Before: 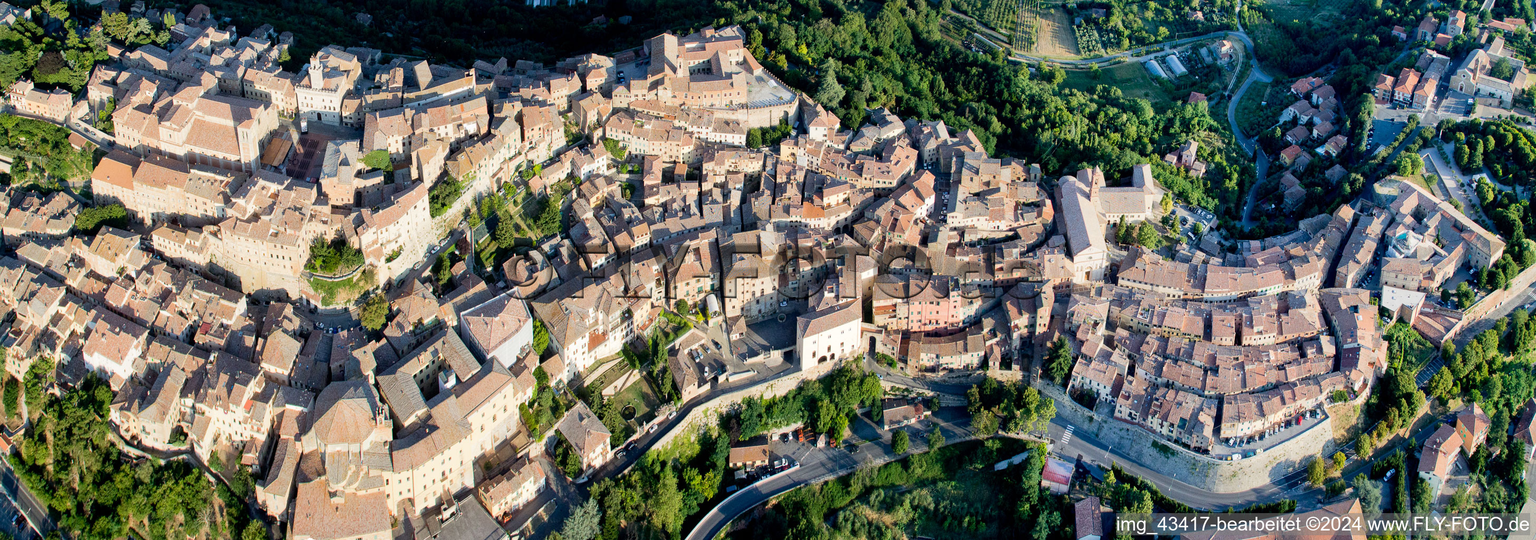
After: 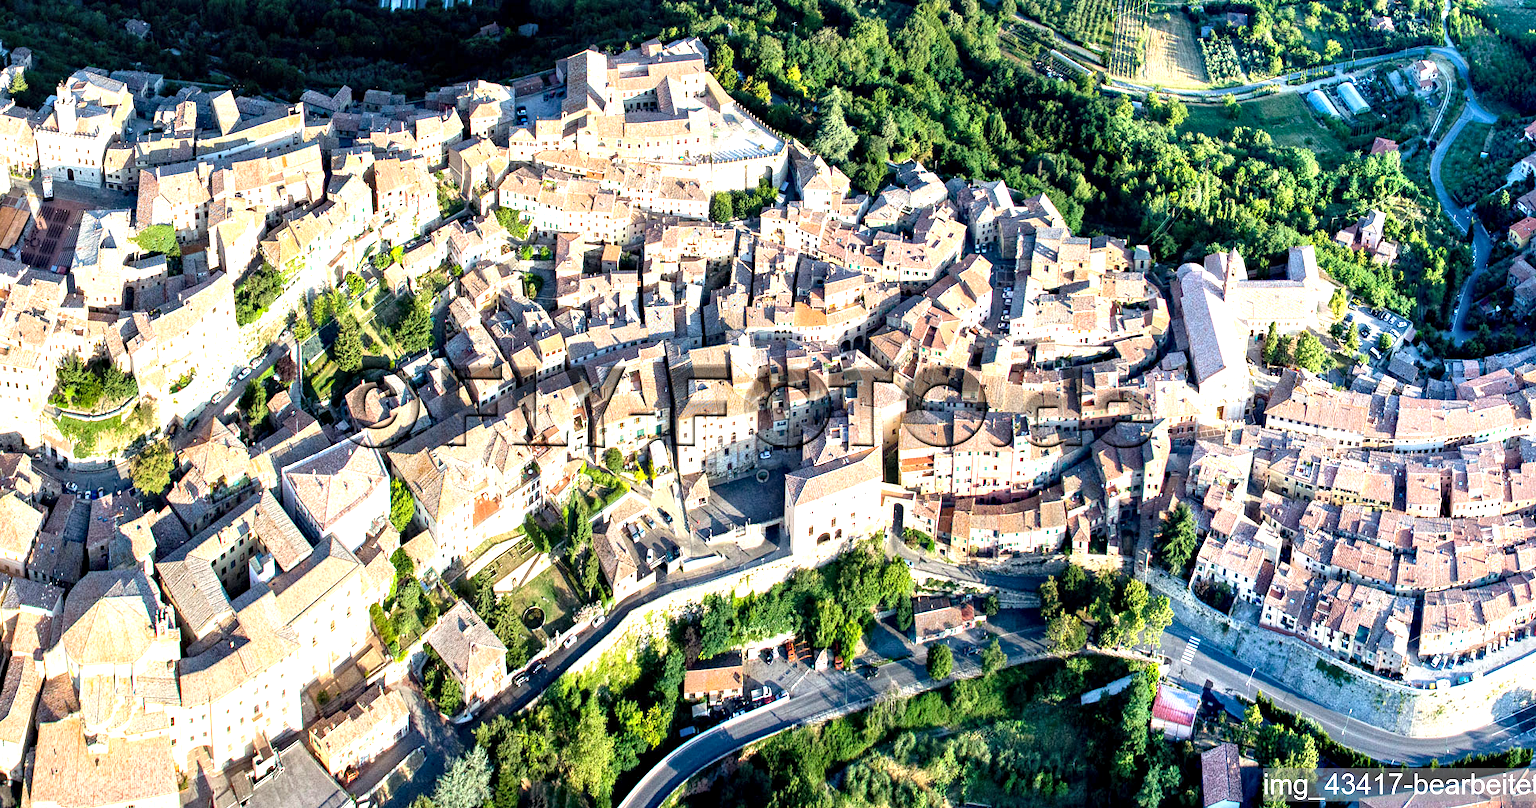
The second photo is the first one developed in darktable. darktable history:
exposure: black level correction 0, exposure 1.1 EV, compensate exposure bias true, compensate highlight preservation false
haze removal: adaptive false
local contrast: highlights 83%, shadows 81%
crop and rotate: left 17.732%, right 15.423%
